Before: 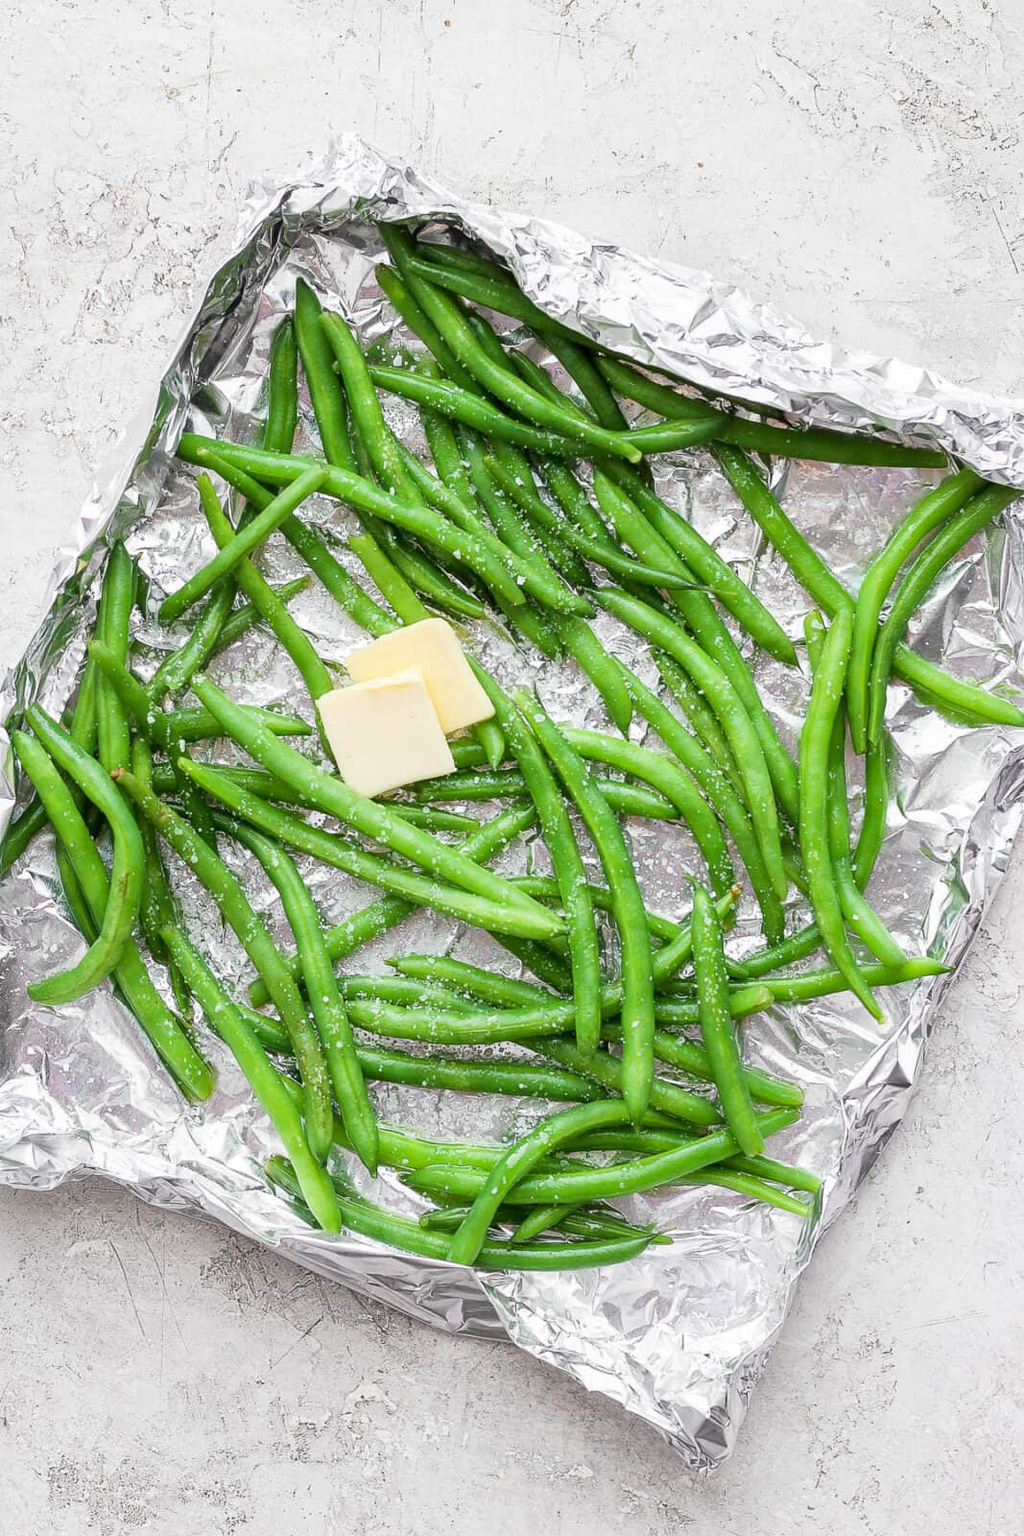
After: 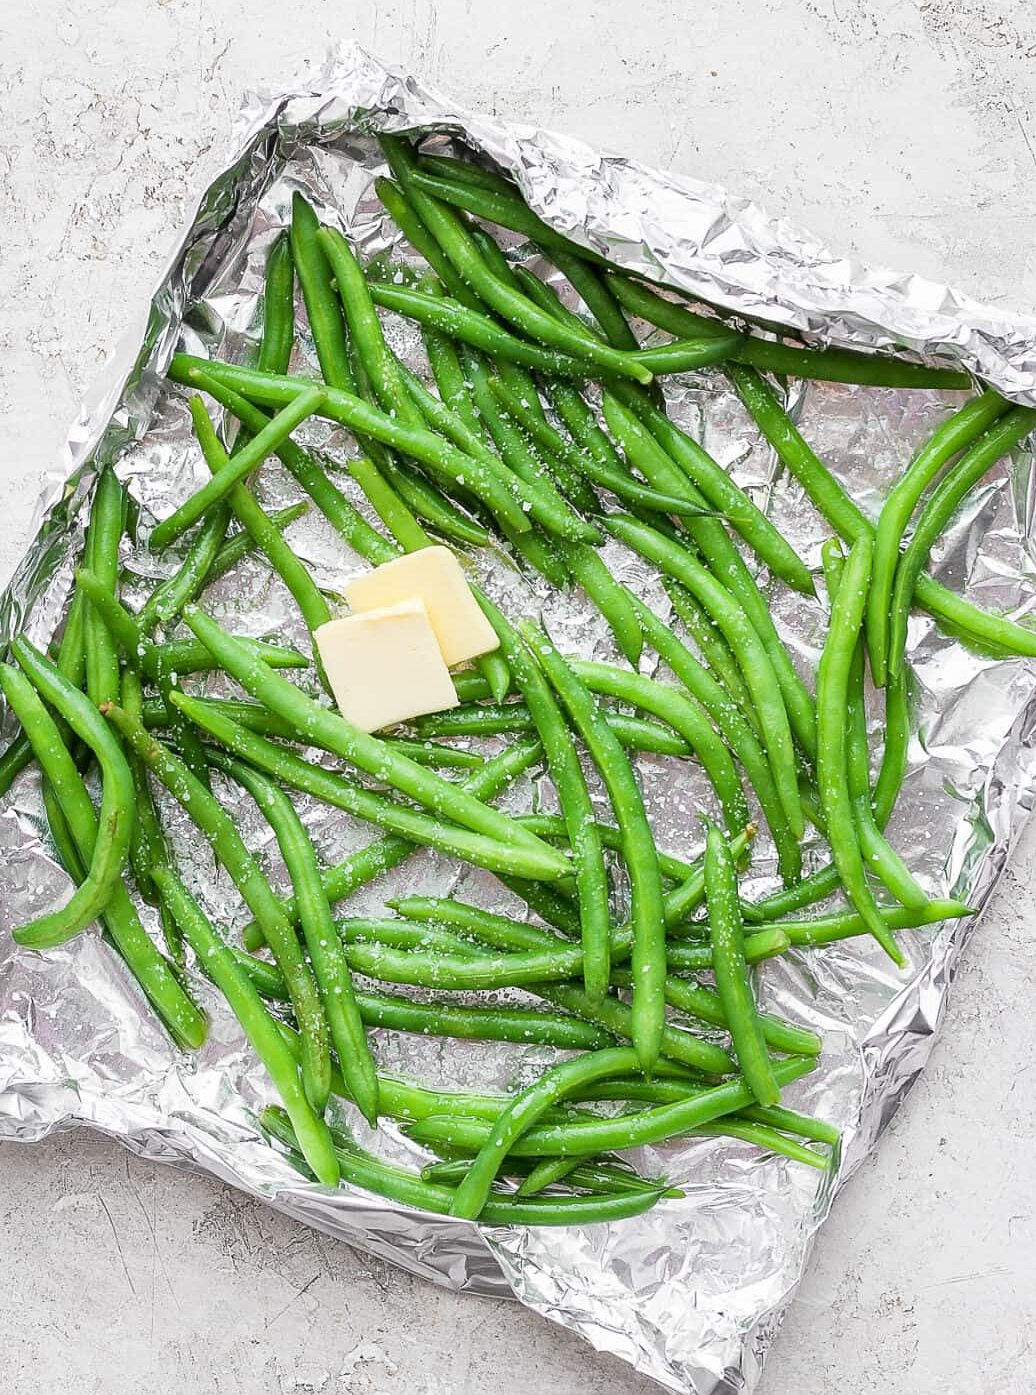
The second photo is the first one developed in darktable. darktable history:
crop: left 1.507%, top 6.147%, right 1.379%, bottom 6.637%
sharpen: radius 1.272, amount 0.305, threshold 0
